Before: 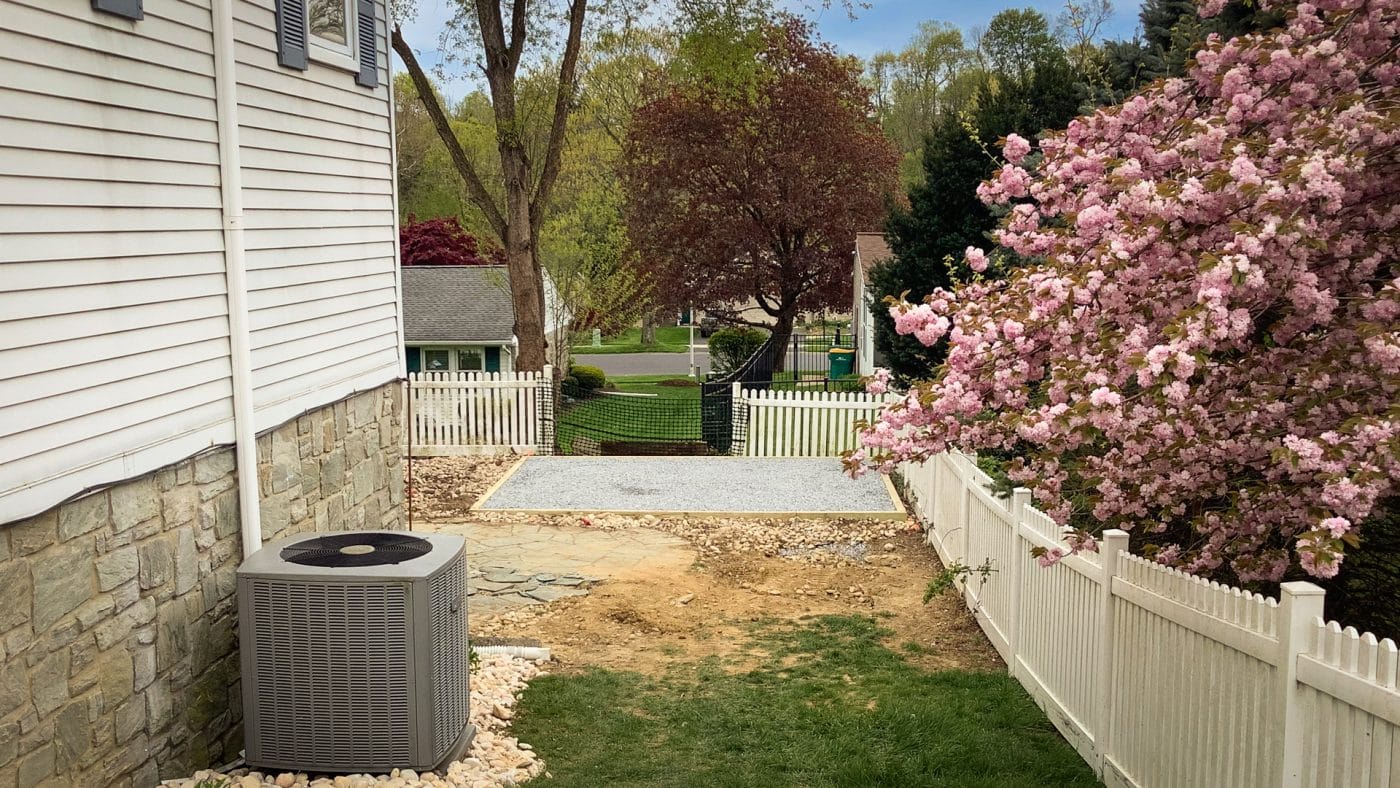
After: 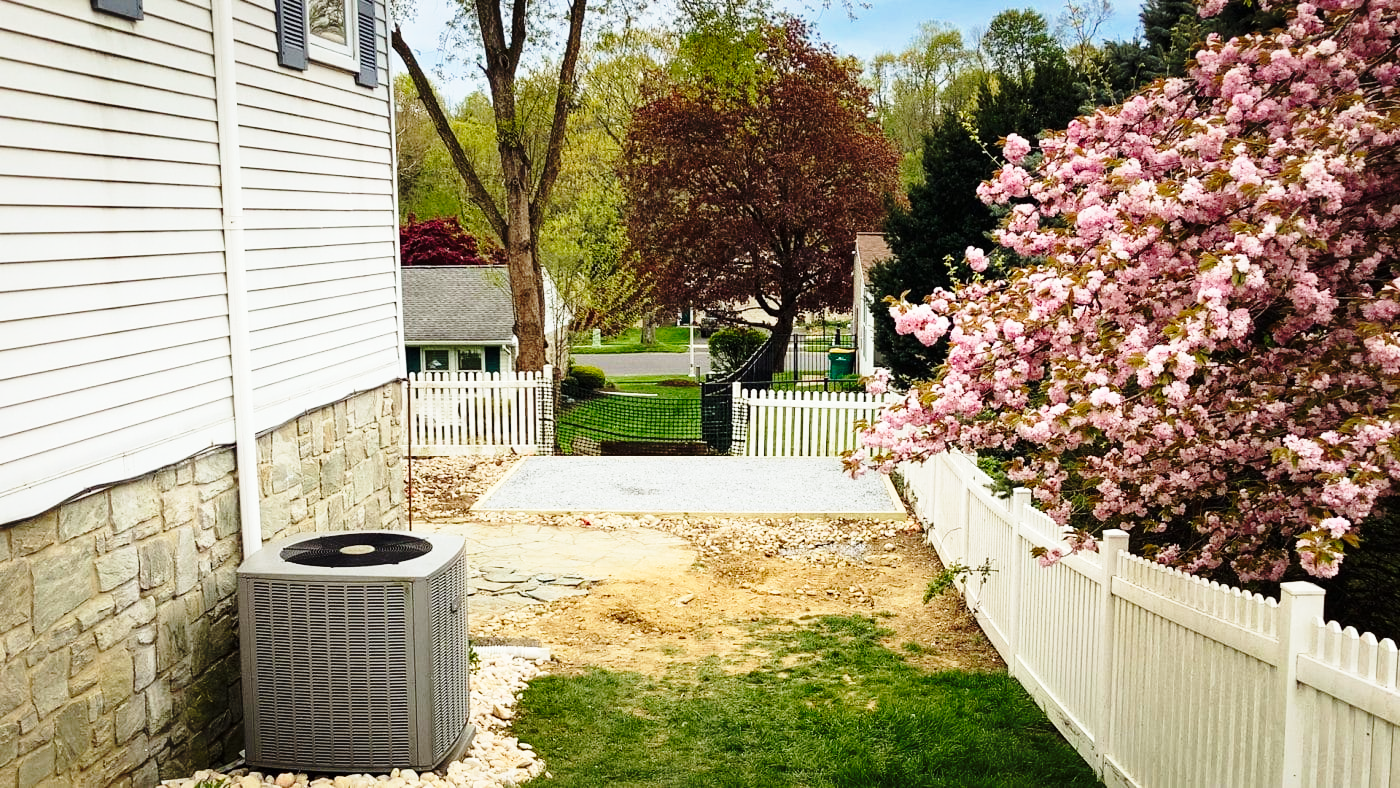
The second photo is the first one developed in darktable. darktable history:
white balance: red 0.978, blue 0.999
base curve: curves: ch0 [(0, 0) (0.04, 0.03) (0.133, 0.232) (0.448, 0.748) (0.843, 0.968) (1, 1)], preserve colors none
